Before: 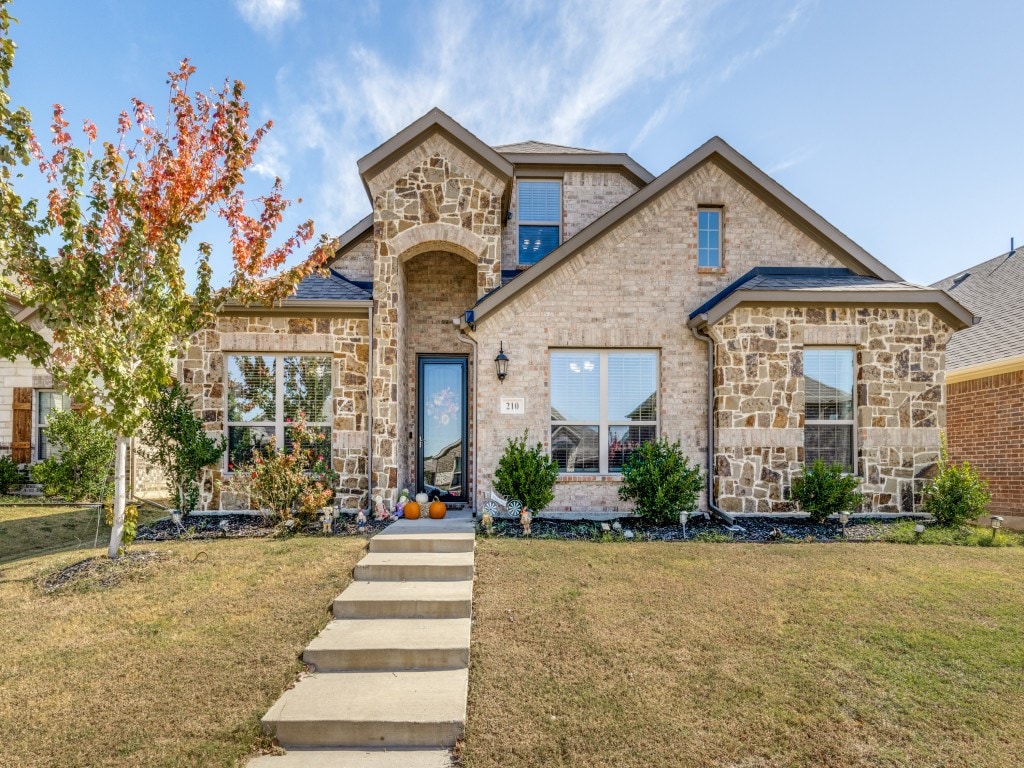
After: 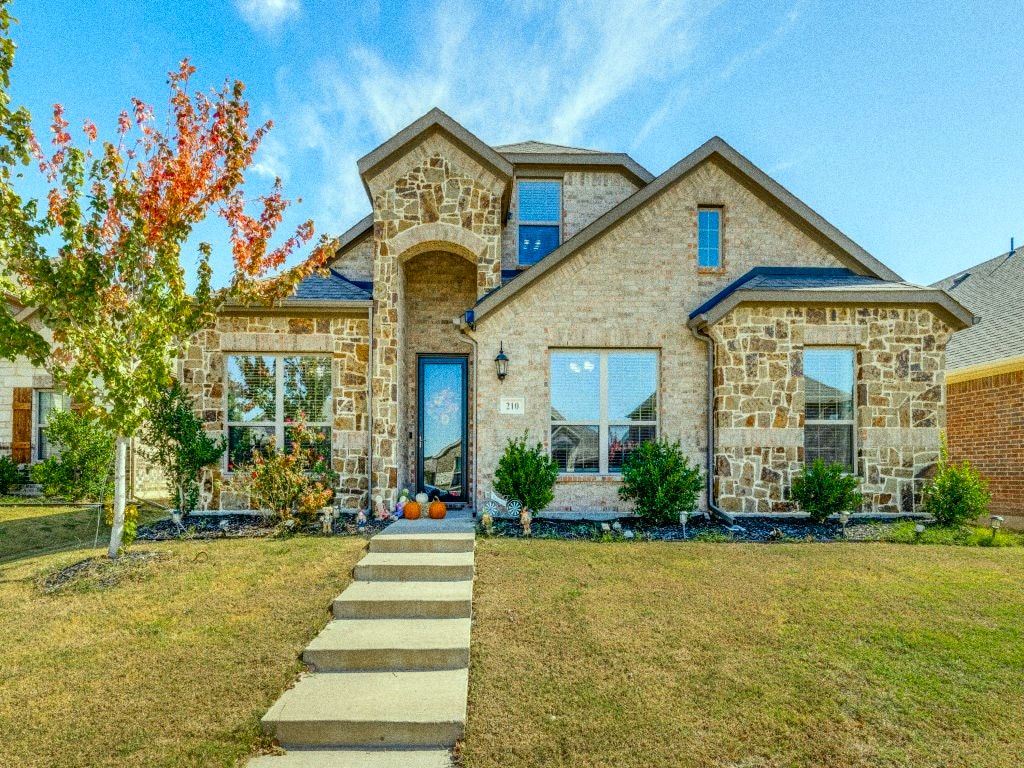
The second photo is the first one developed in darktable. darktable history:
grain: coarseness 0.09 ISO, strength 40%
contrast equalizer: y [[0.5 ×6], [0.5 ×6], [0.975, 0.964, 0.925, 0.865, 0.793, 0.721], [0 ×6], [0 ×6]]
color correction: highlights a* -7.33, highlights b* 1.26, shadows a* -3.55, saturation 1.4
exposure: black level correction 0.001, compensate highlight preservation false
